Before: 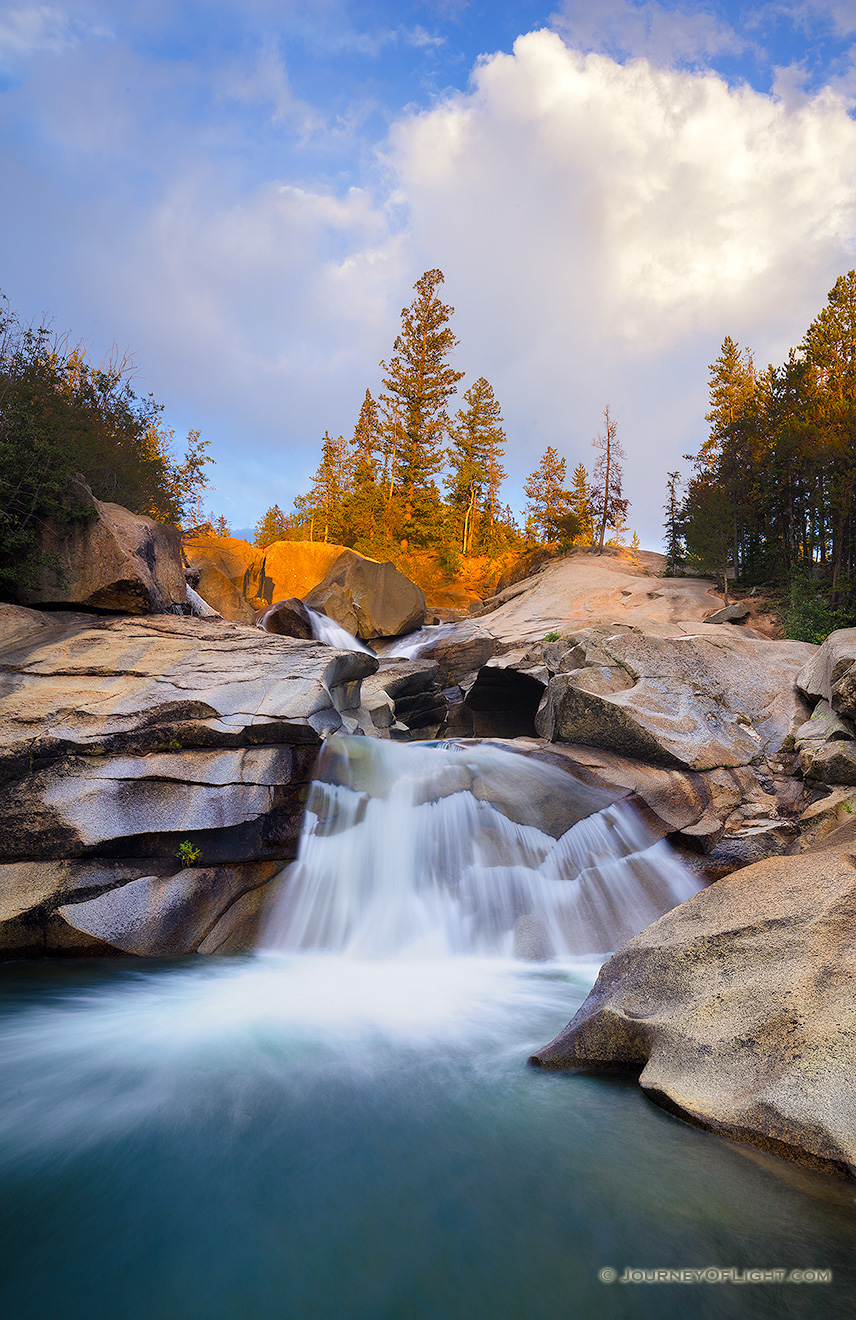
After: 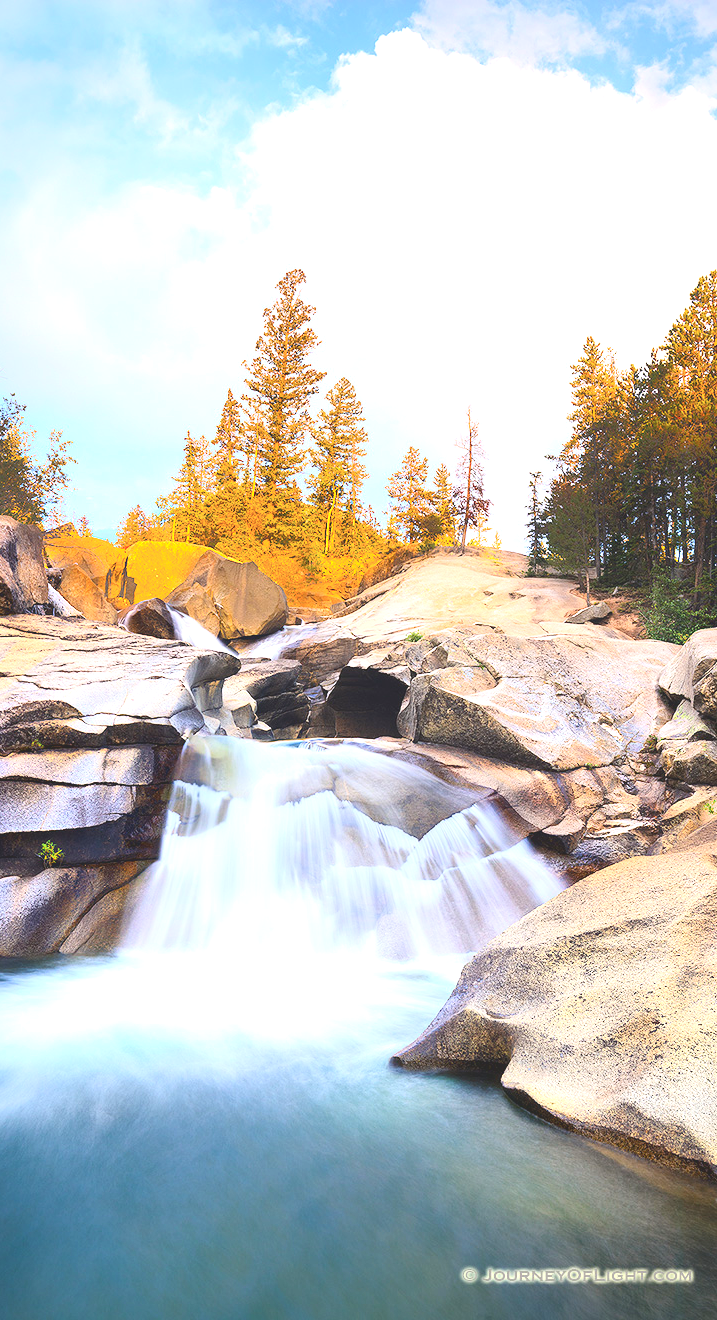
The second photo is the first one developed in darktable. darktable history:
tone curve: curves: ch0 [(0, 0) (0.003, 0.156) (0.011, 0.156) (0.025, 0.161) (0.044, 0.164) (0.069, 0.178) (0.1, 0.201) (0.136, 0.229) (0.177, 0.263) (0.224, 0.301) (0.277, 0.355) (0.335, 0.415) (0.399, 0.48) (0.468, 0.561) (0.543, 0.647) (0.623, 0.735) (0.709, 0.819) (0.801, 0.893) (0.898, 0.953) (1, 1)], color space Lab, independent channels, preserve colors none
crop: left 16.138%
exposure: black level correction 0, exposure 1.106 EV, compensate exposure bias true, compensate highlight preservation false
